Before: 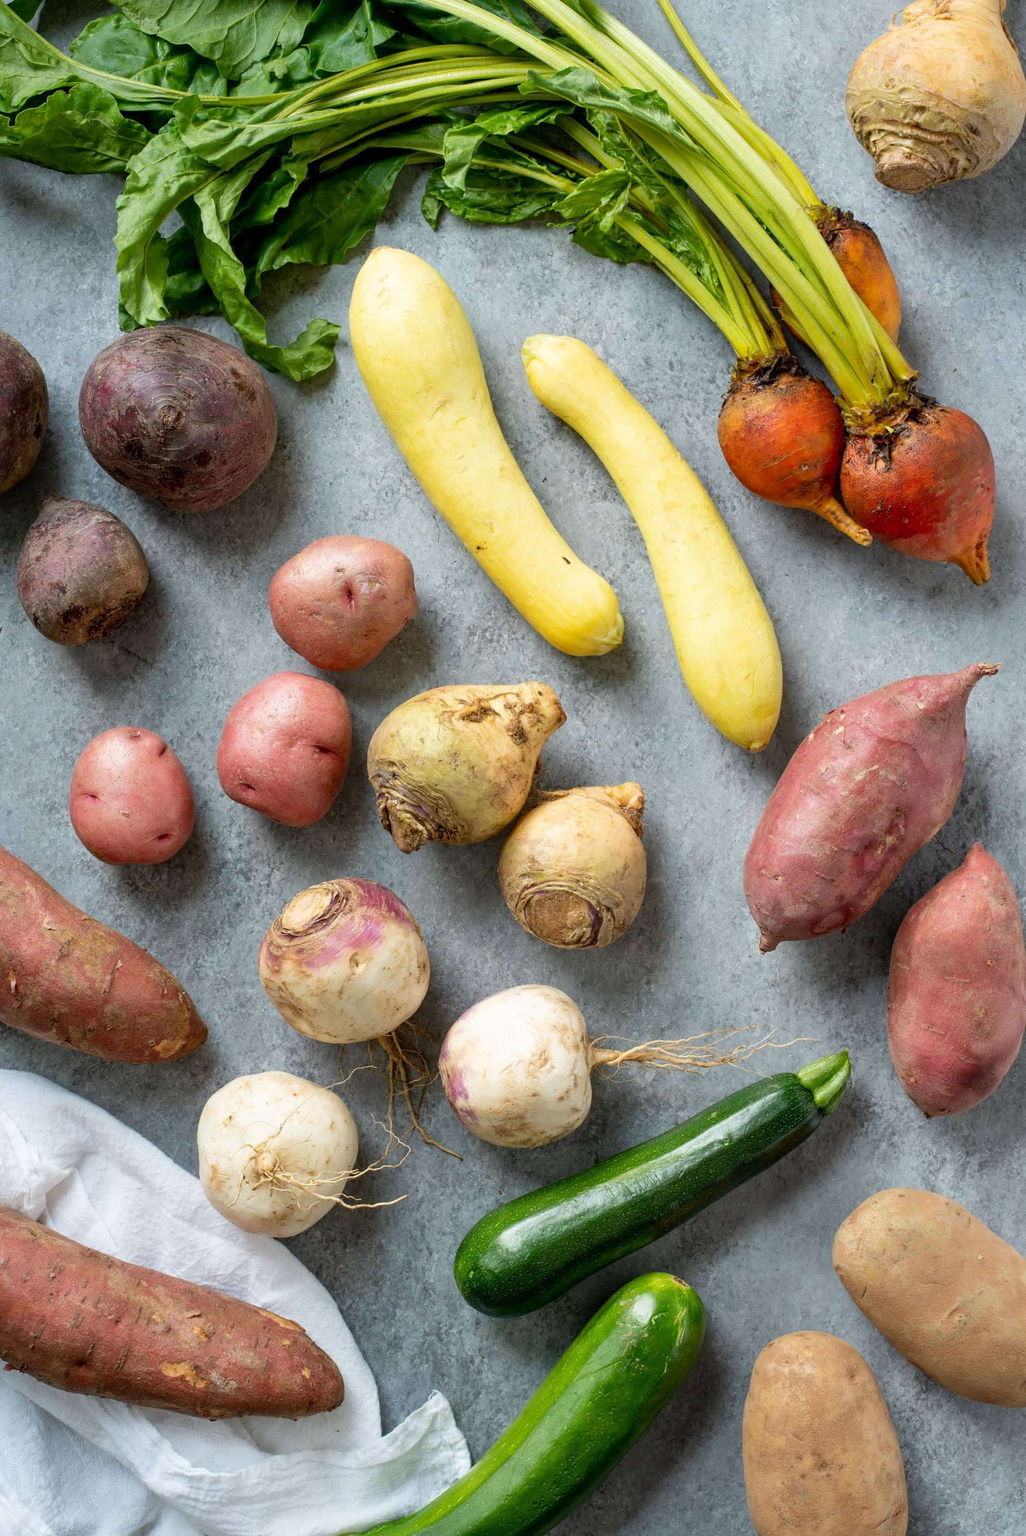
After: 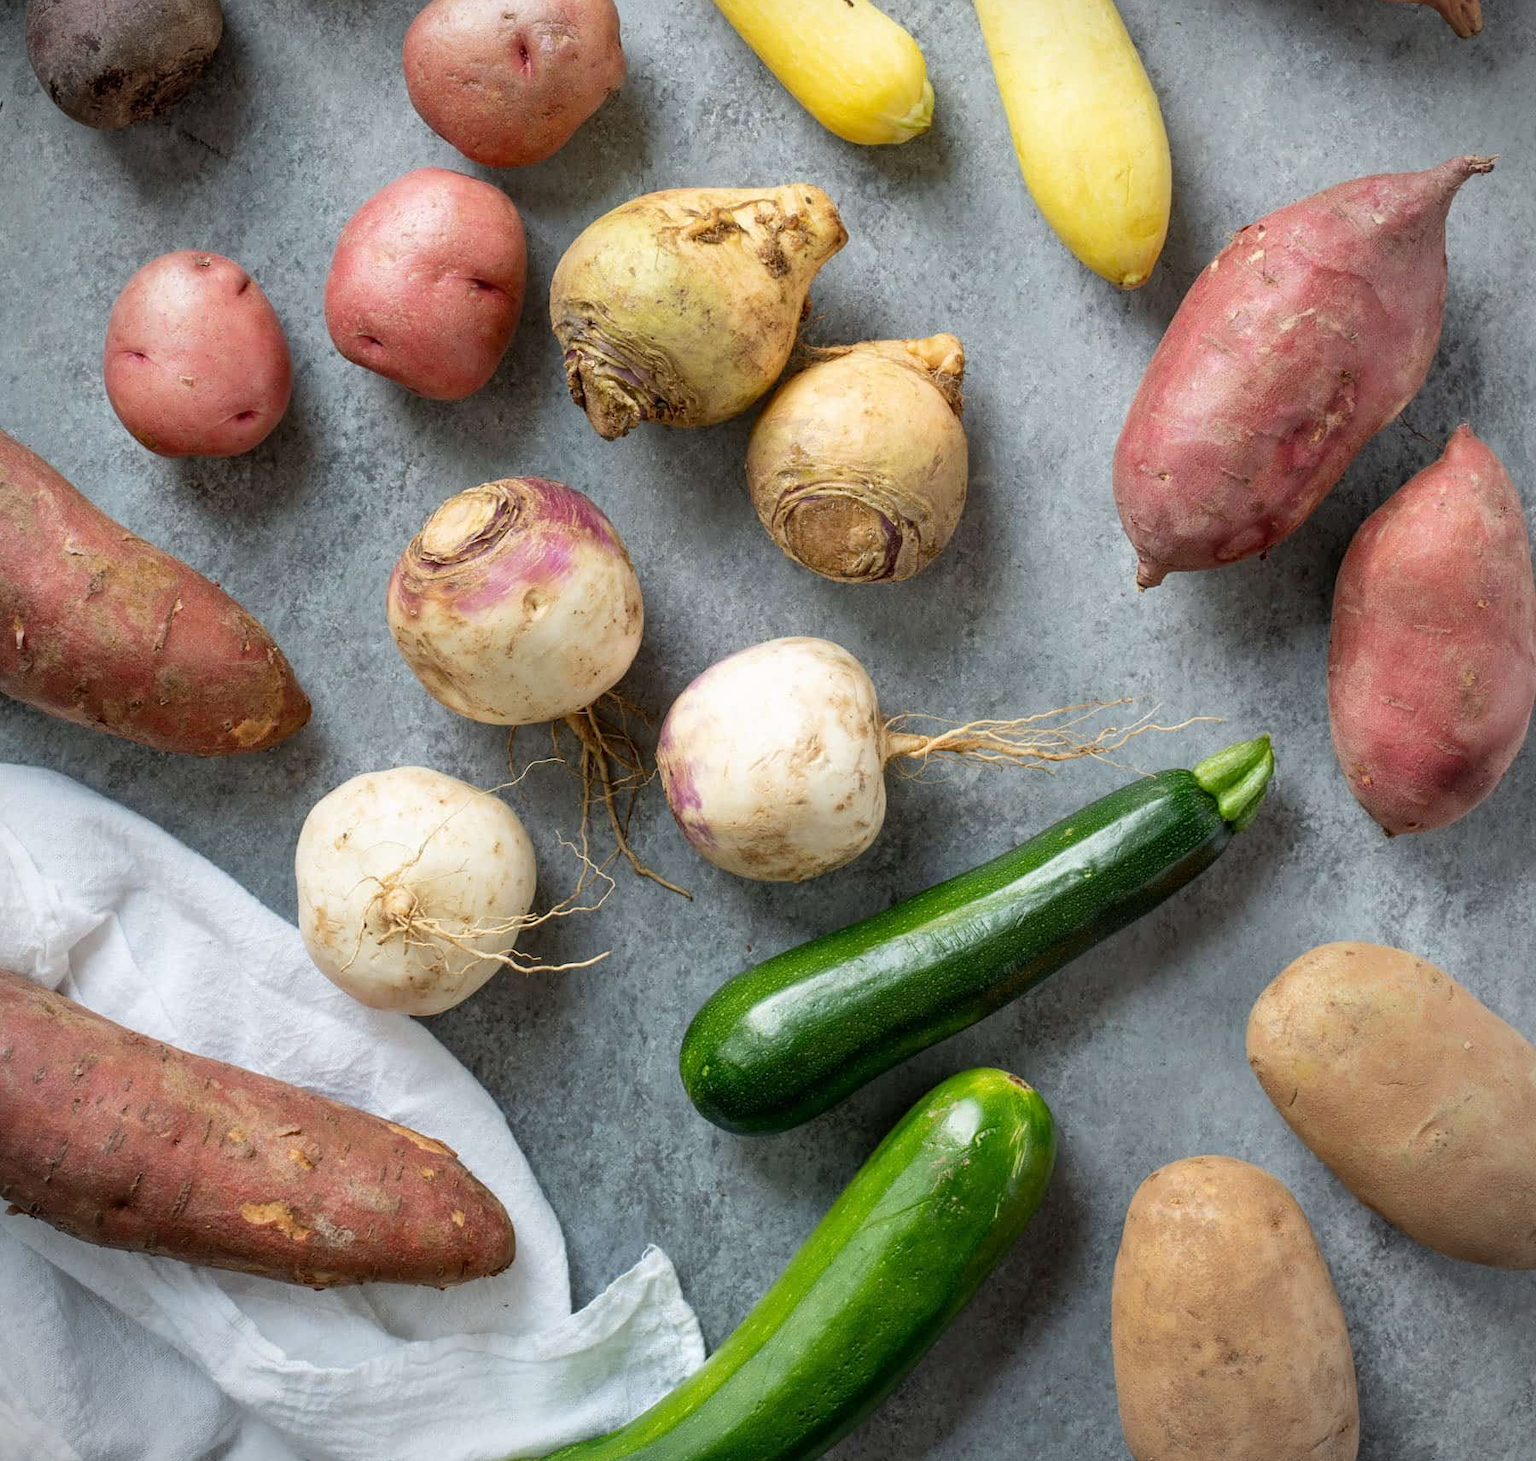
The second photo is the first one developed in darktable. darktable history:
crop and rotate: top 36.435%
vignetting: fall-off start 91.19%
